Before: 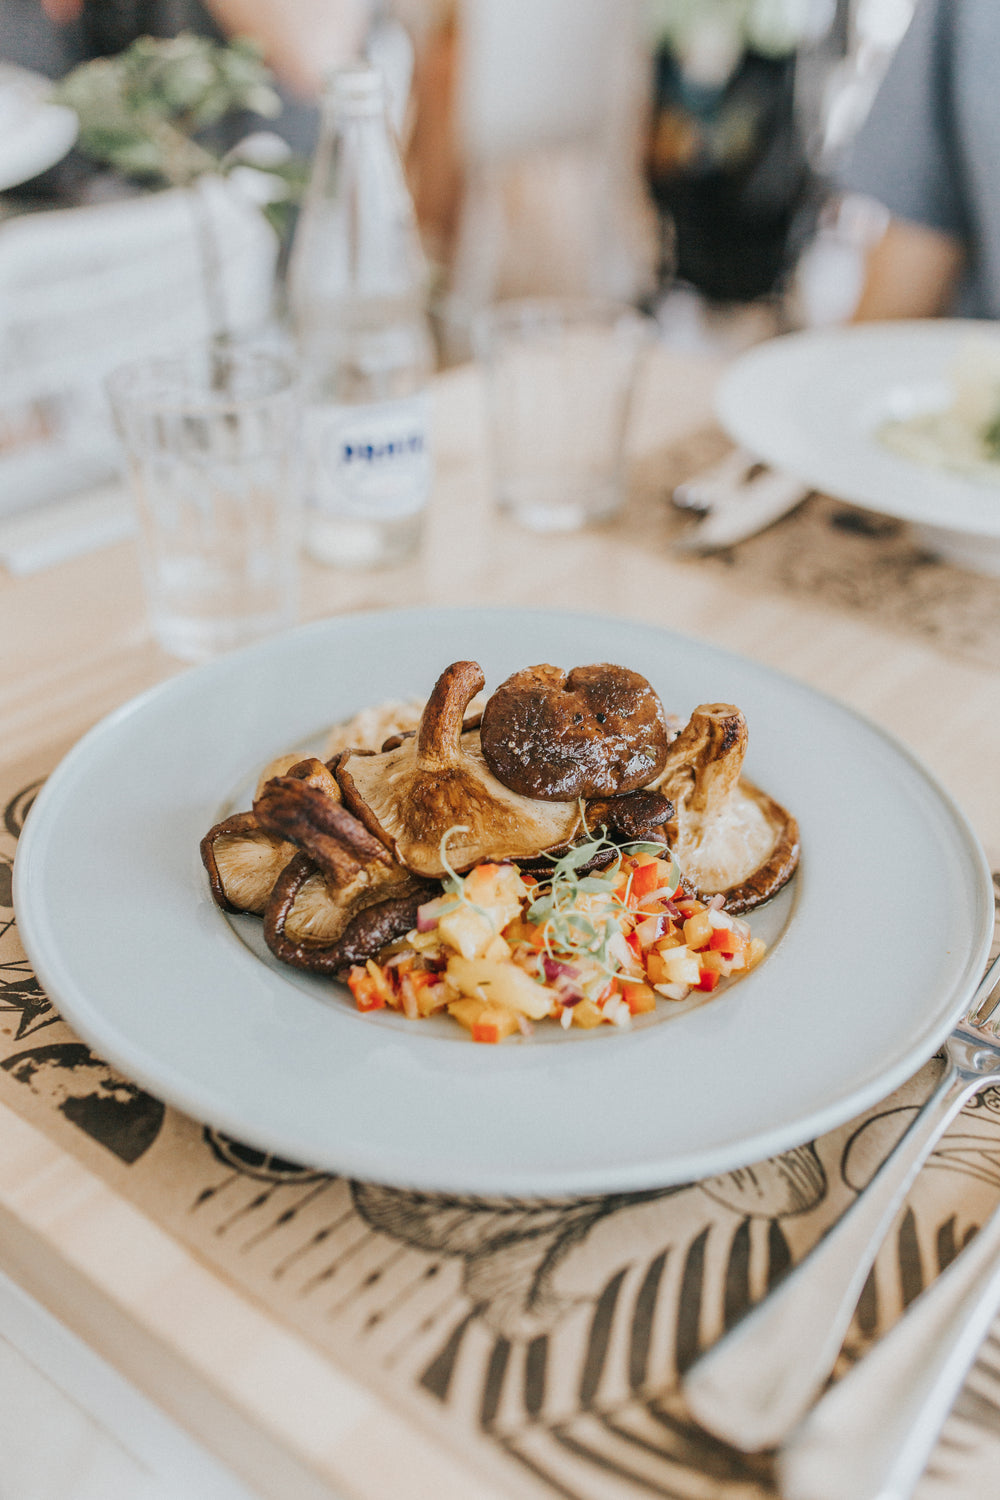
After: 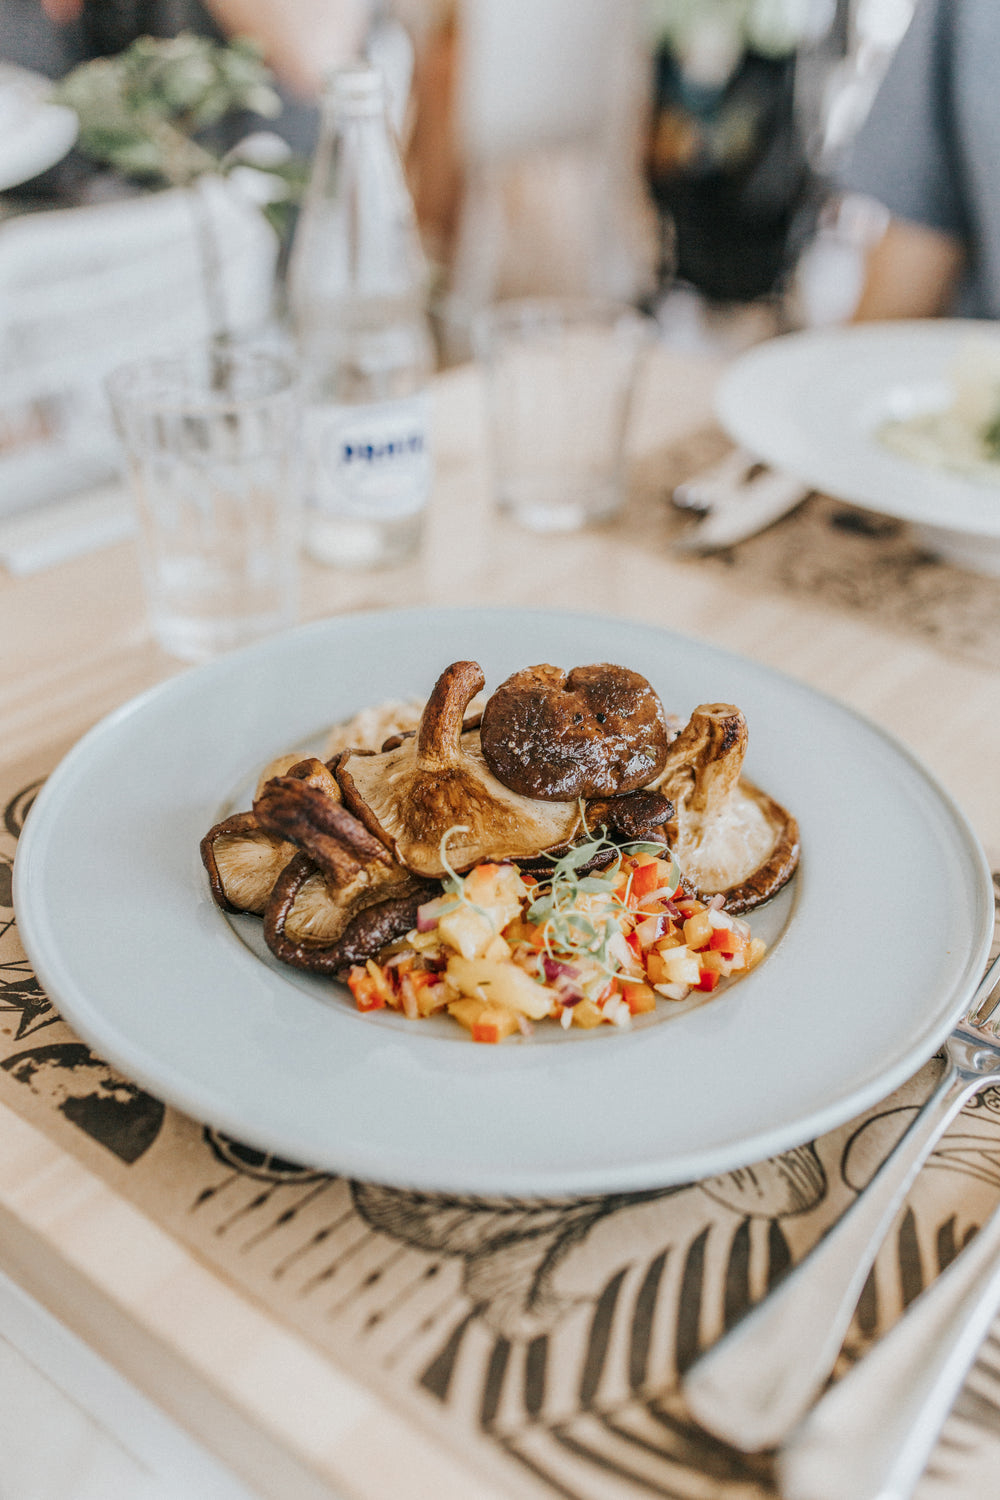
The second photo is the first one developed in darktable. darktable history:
local contrast: on, module defaults
contrast equalizer: octaves 7, y [[0.6 ×6], [0.55 ×6], [0 ×6], [0 ×6], [0 ×6]], mix -0.1
